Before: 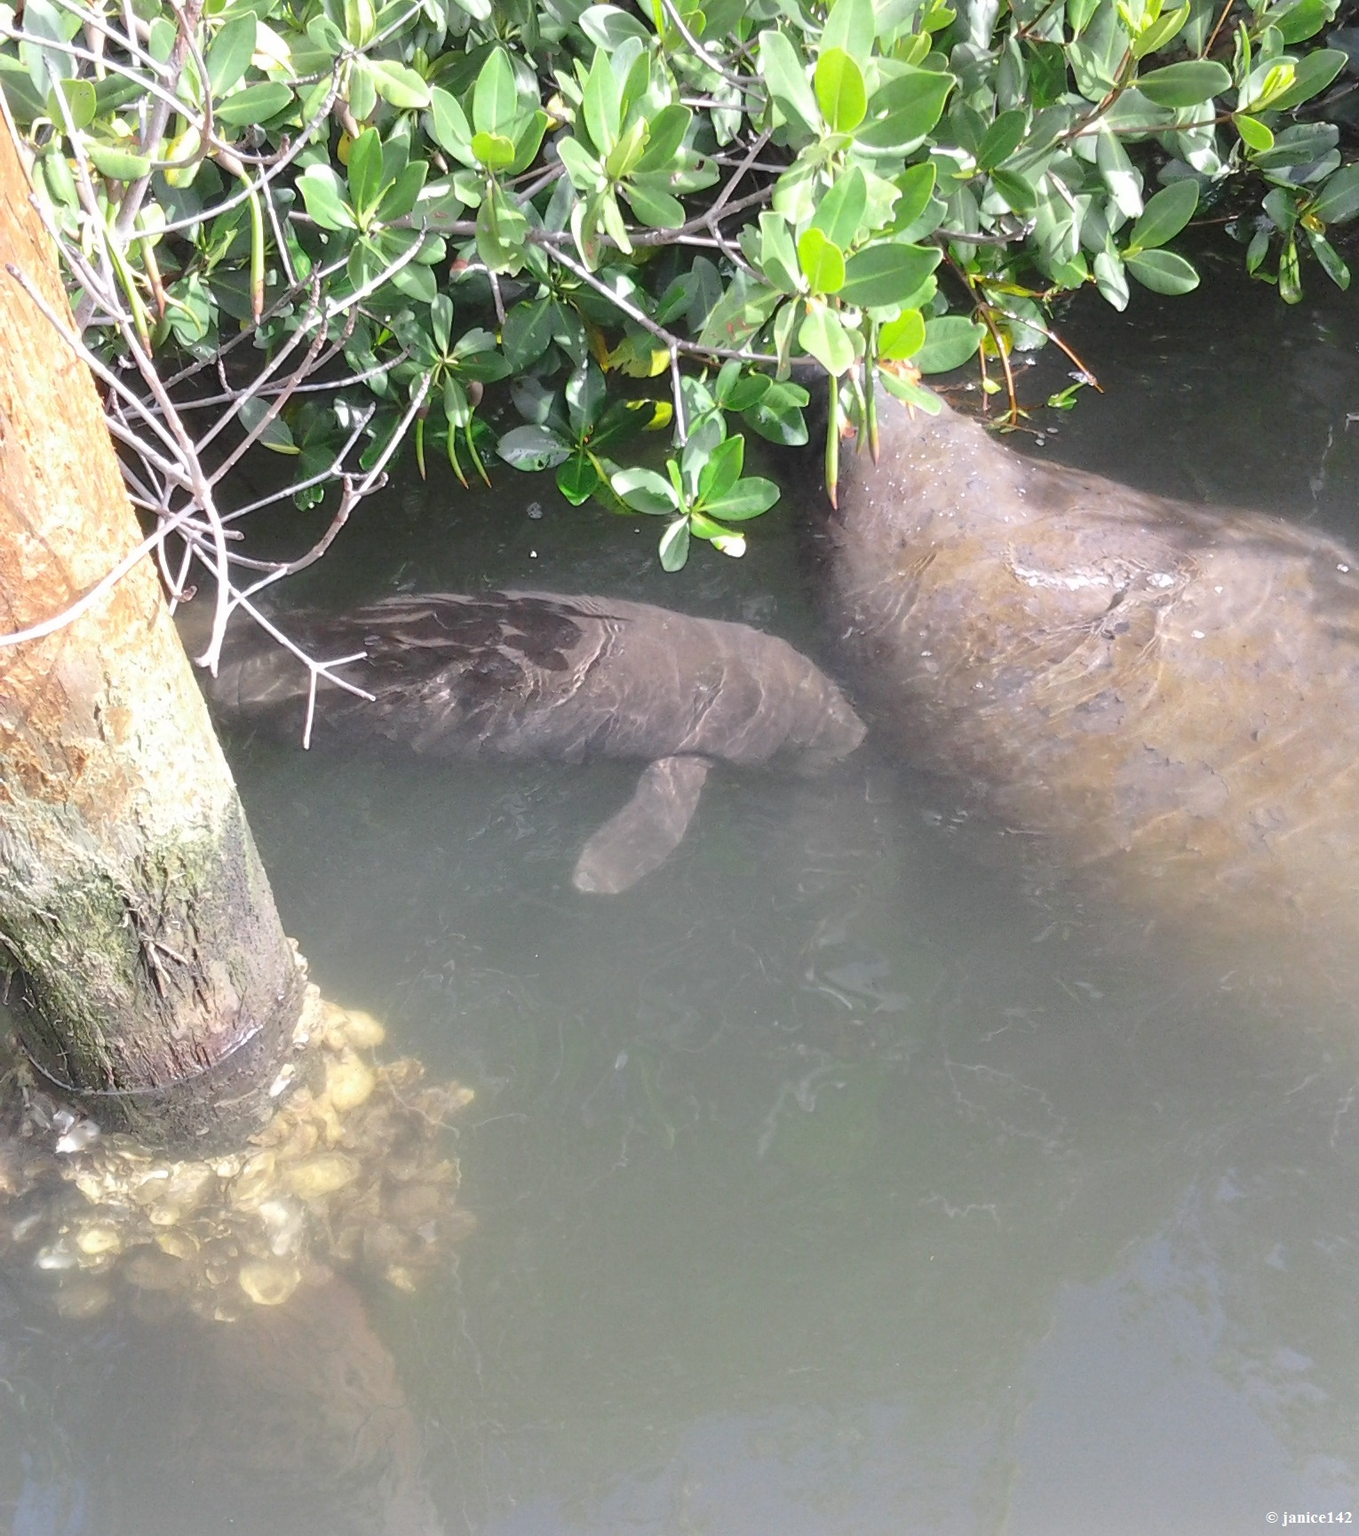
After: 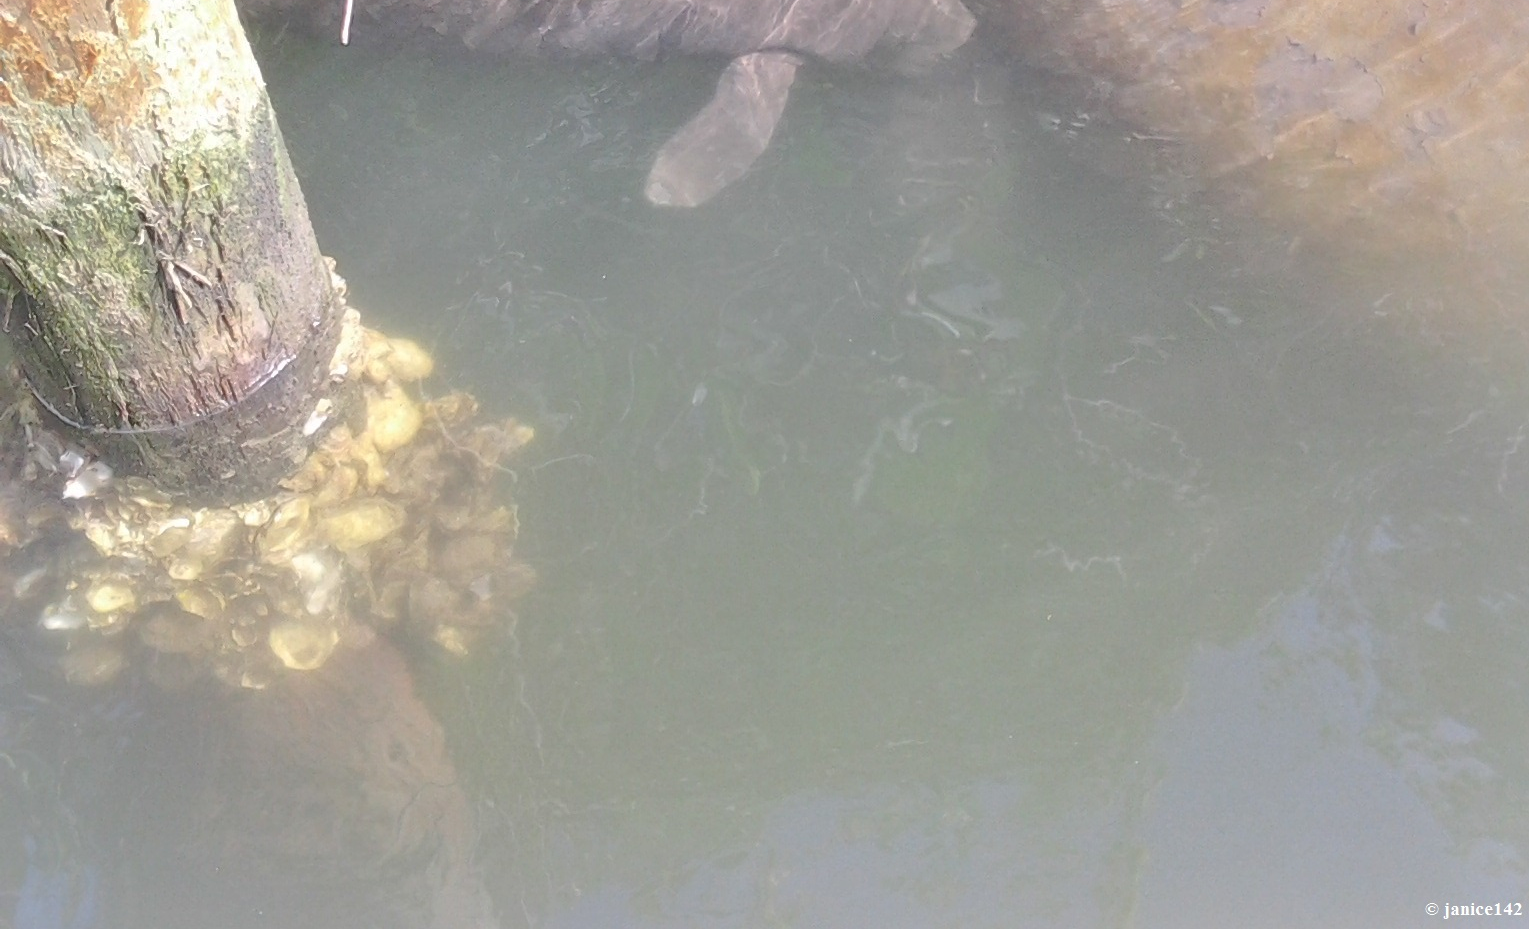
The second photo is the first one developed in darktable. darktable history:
shadows and highlights: on, module defaults
contrast brightness saturation: brightness 0.15
crop and rotate: top 46.237%
